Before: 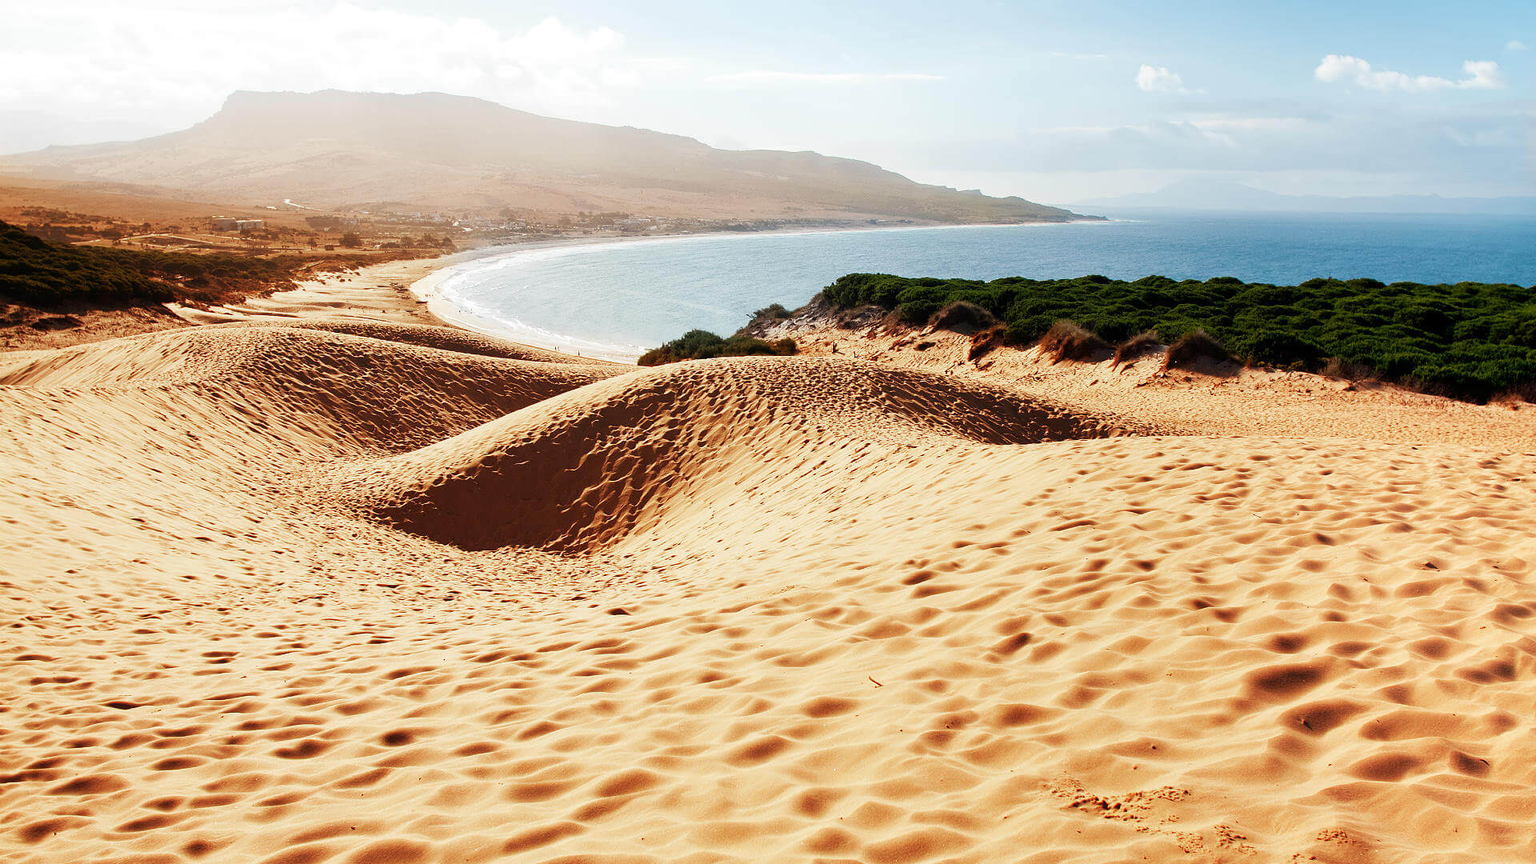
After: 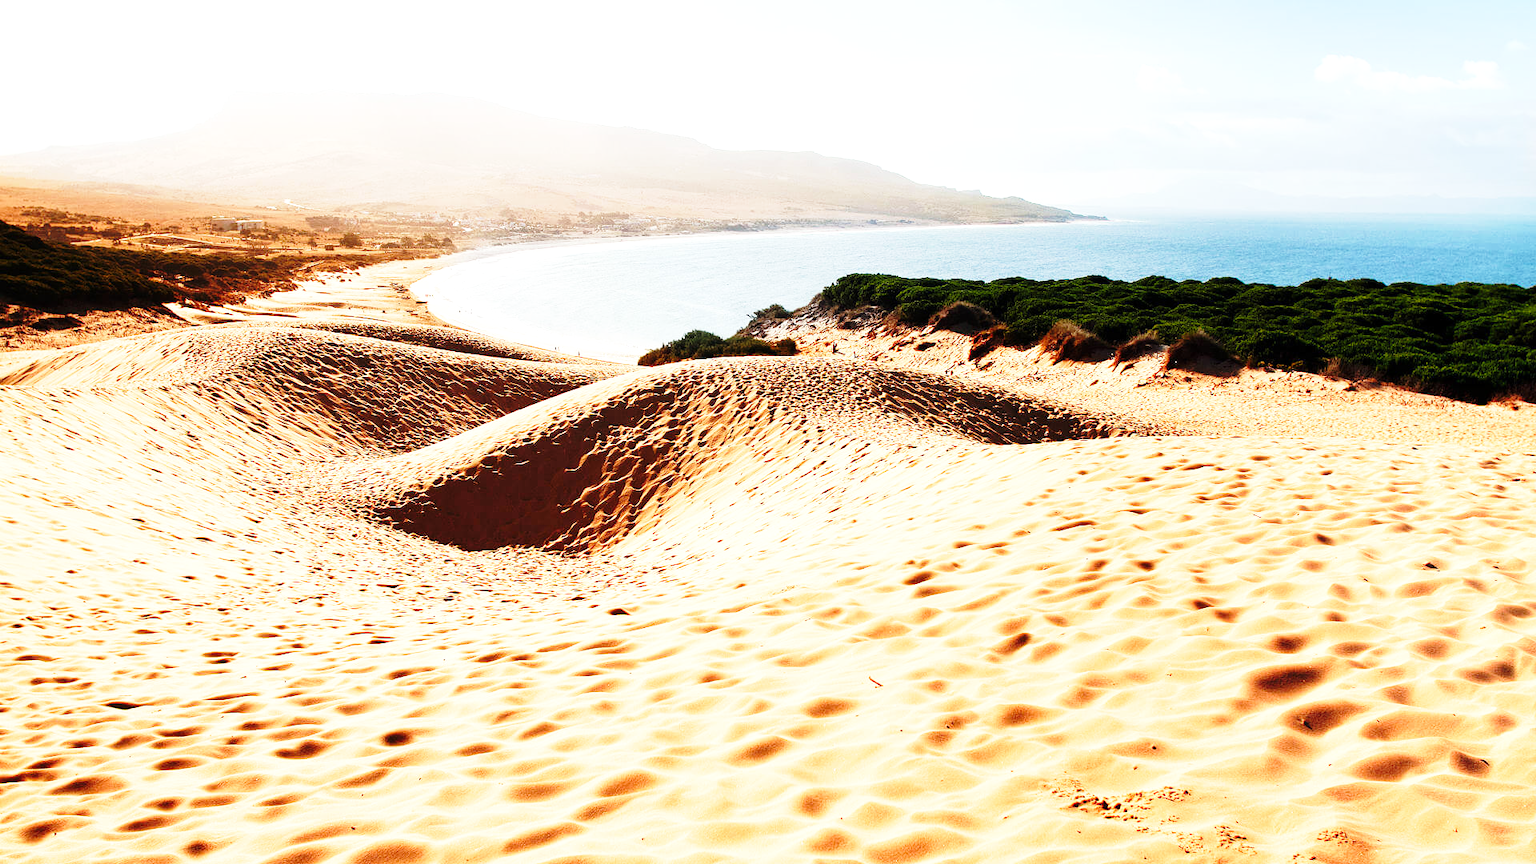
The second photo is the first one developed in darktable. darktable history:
base curve: curves: ch0 [(0, 0) (0.028, 0.03) (0.121, 0.232) (0.46, 0.748) (0.859, 0.968) (1, 1)], preserve colors none
tone equalizer: -8 EV -0.417 EV, -7 EV -0.389 EV, -6 EV -0.333 EV, -5 EV -0.222 EV, -3 EV 0.222 EV, -2 EV 0.333 EV, -1 EV 0.389 EV, +0 EV 0.417 EV, edges refinement/feathering 500, mask exposure compensation -1.57 EV, preserve details no
